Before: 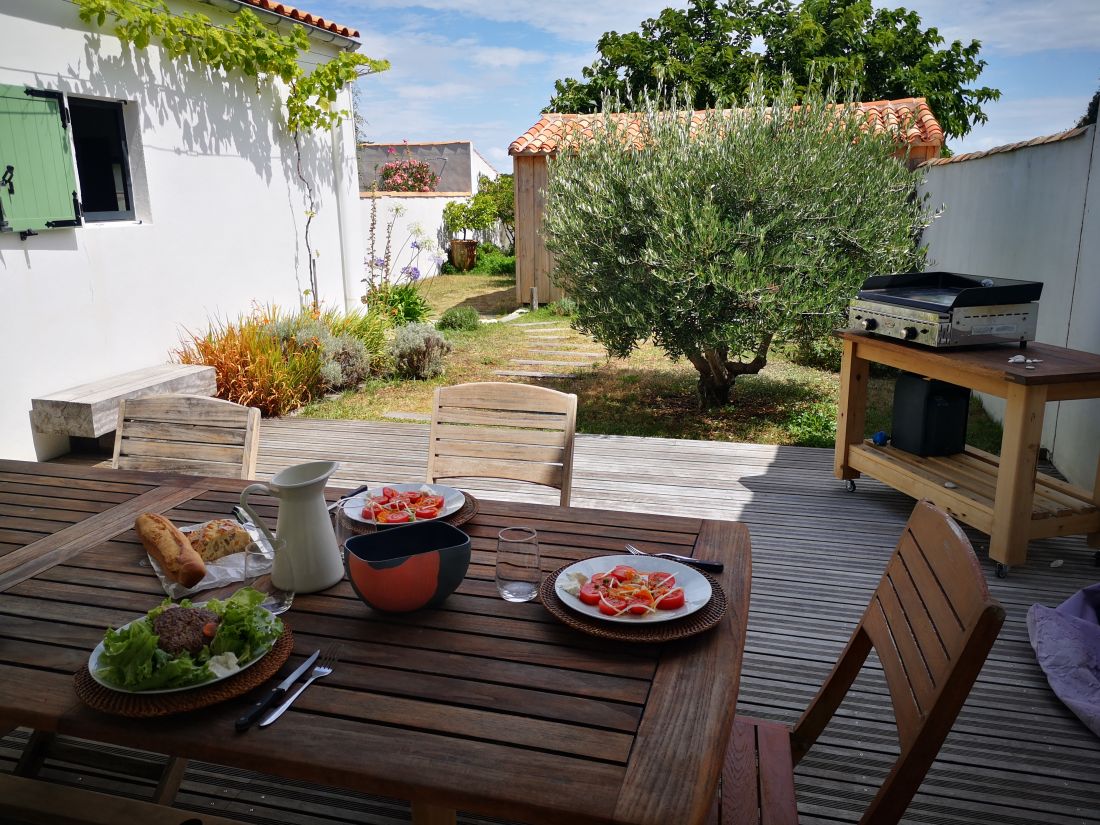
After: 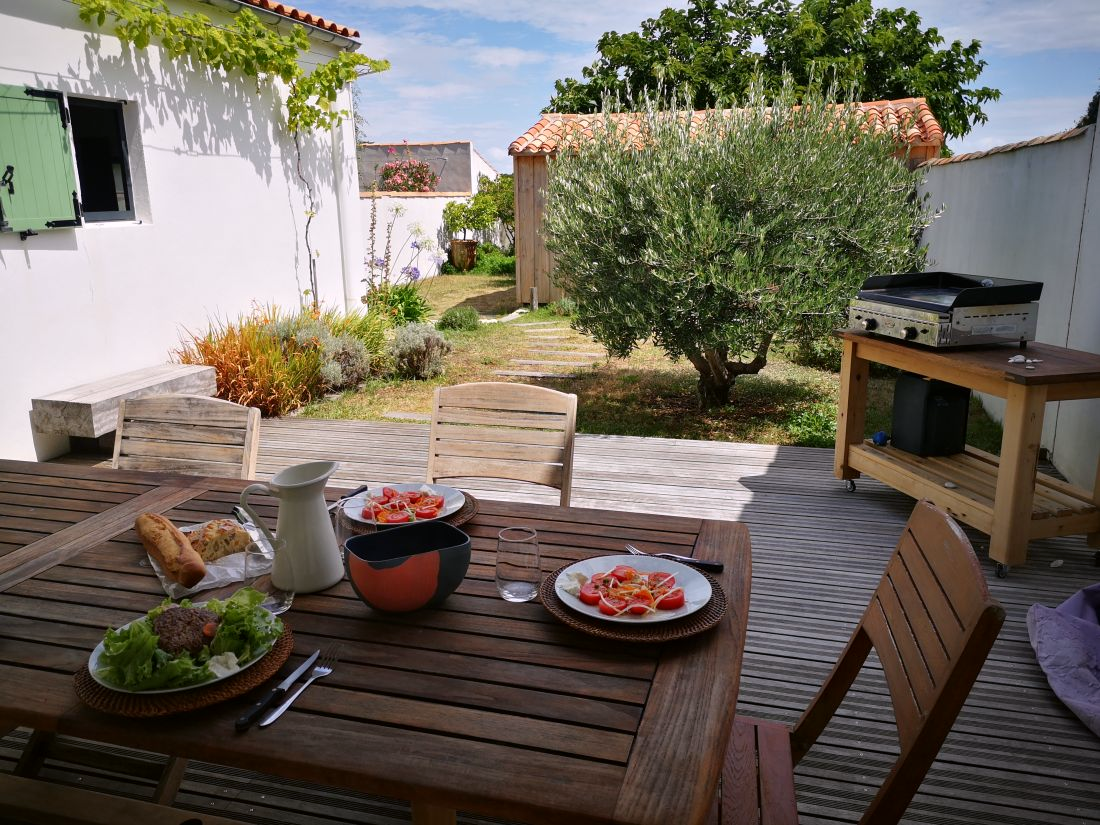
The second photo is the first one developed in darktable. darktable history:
color correction: highlights a* 3.14, highlights b* -1.18, shadows a* -0.108, shadows b* 2.6, saturation 0.982
